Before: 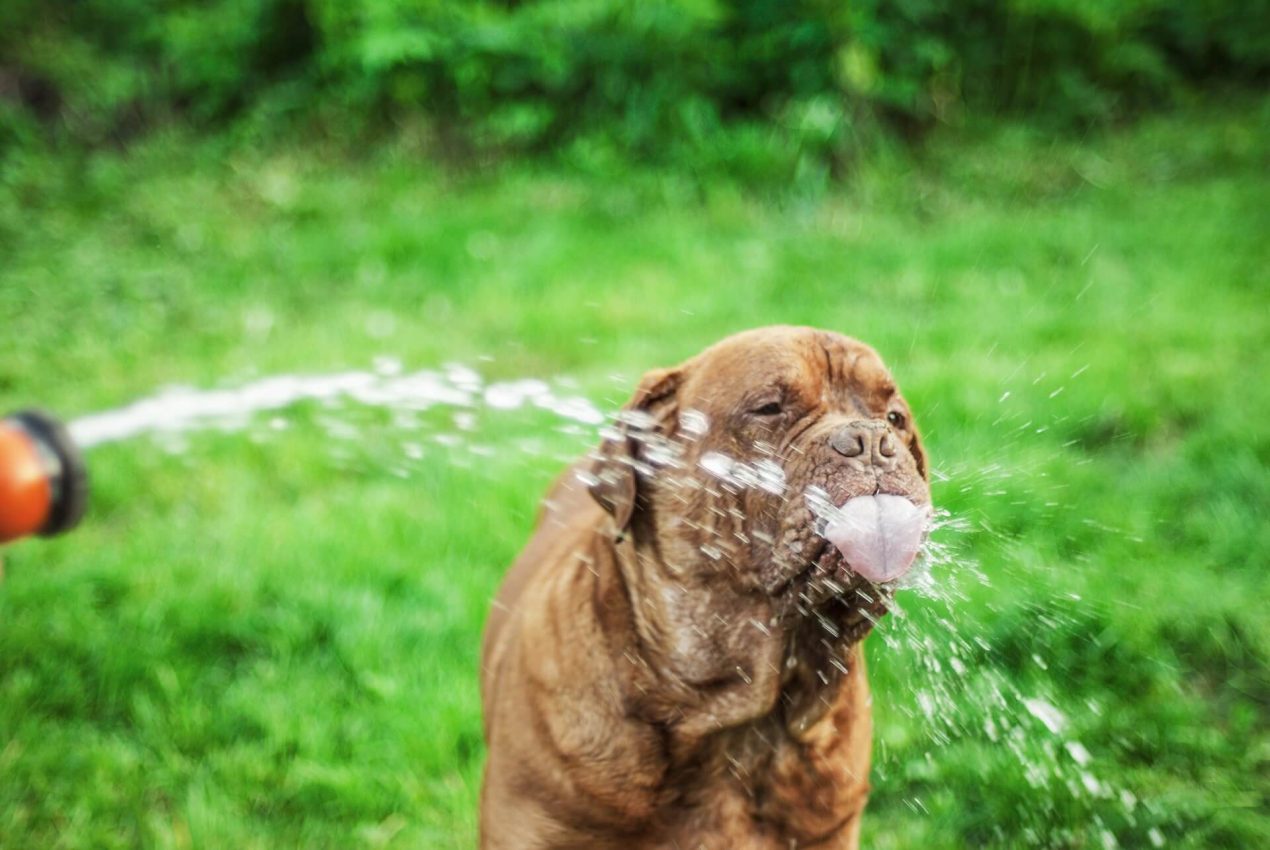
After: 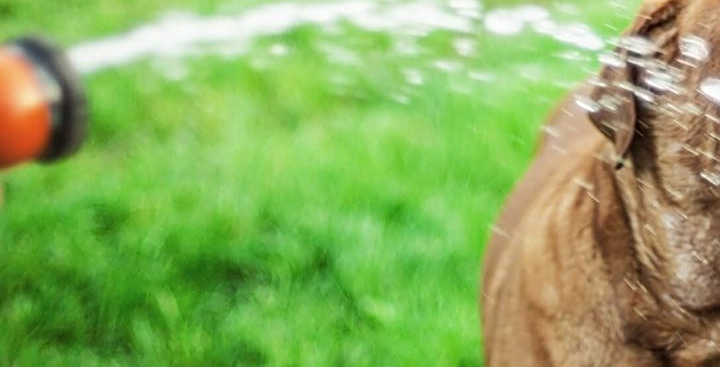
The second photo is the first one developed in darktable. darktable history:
crop: top 44.056%, right 43.307%, bottom 12.764%
sharpen: on, module defaults
